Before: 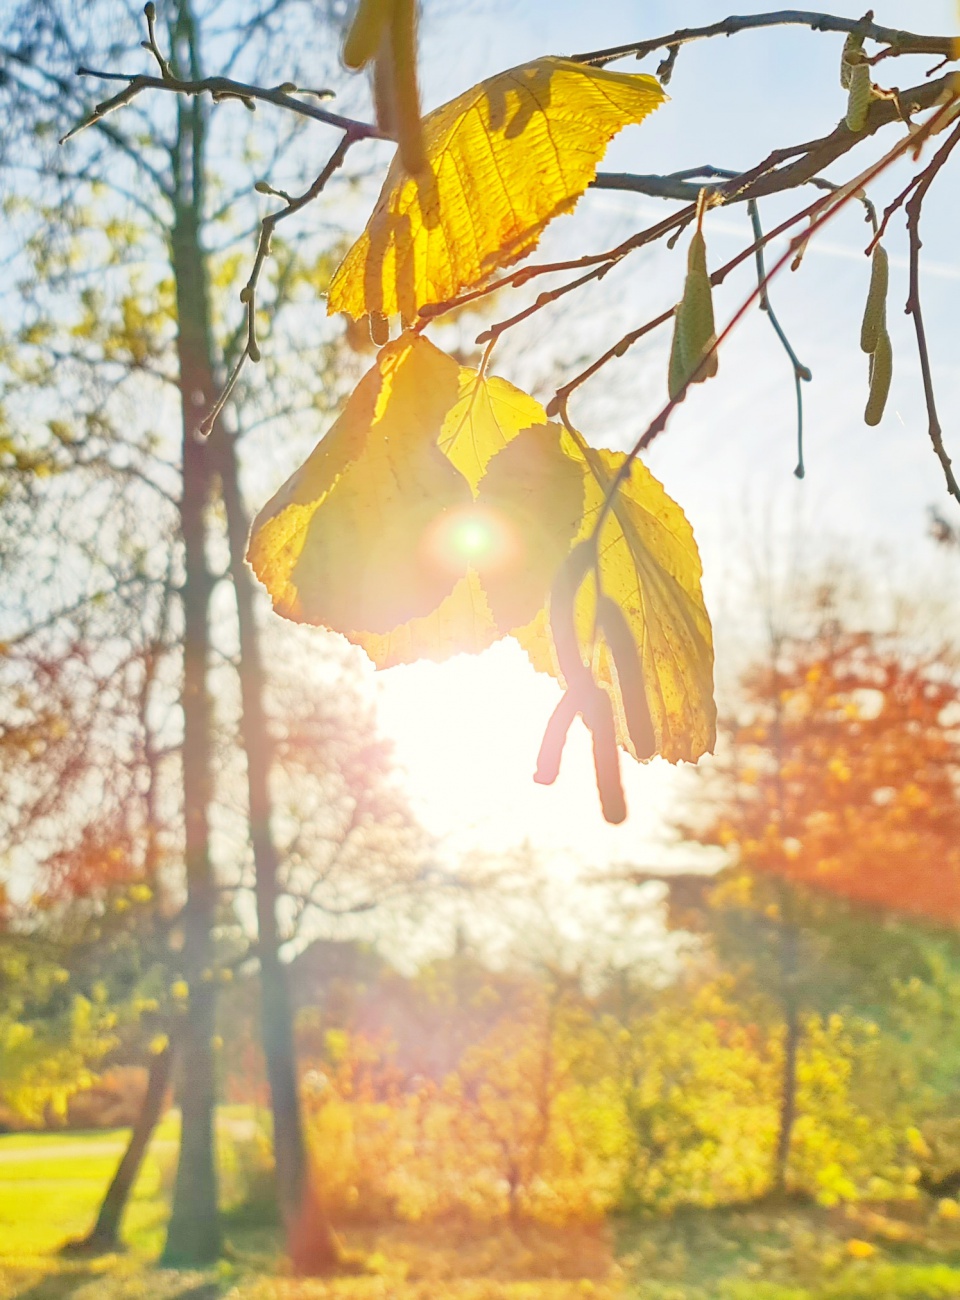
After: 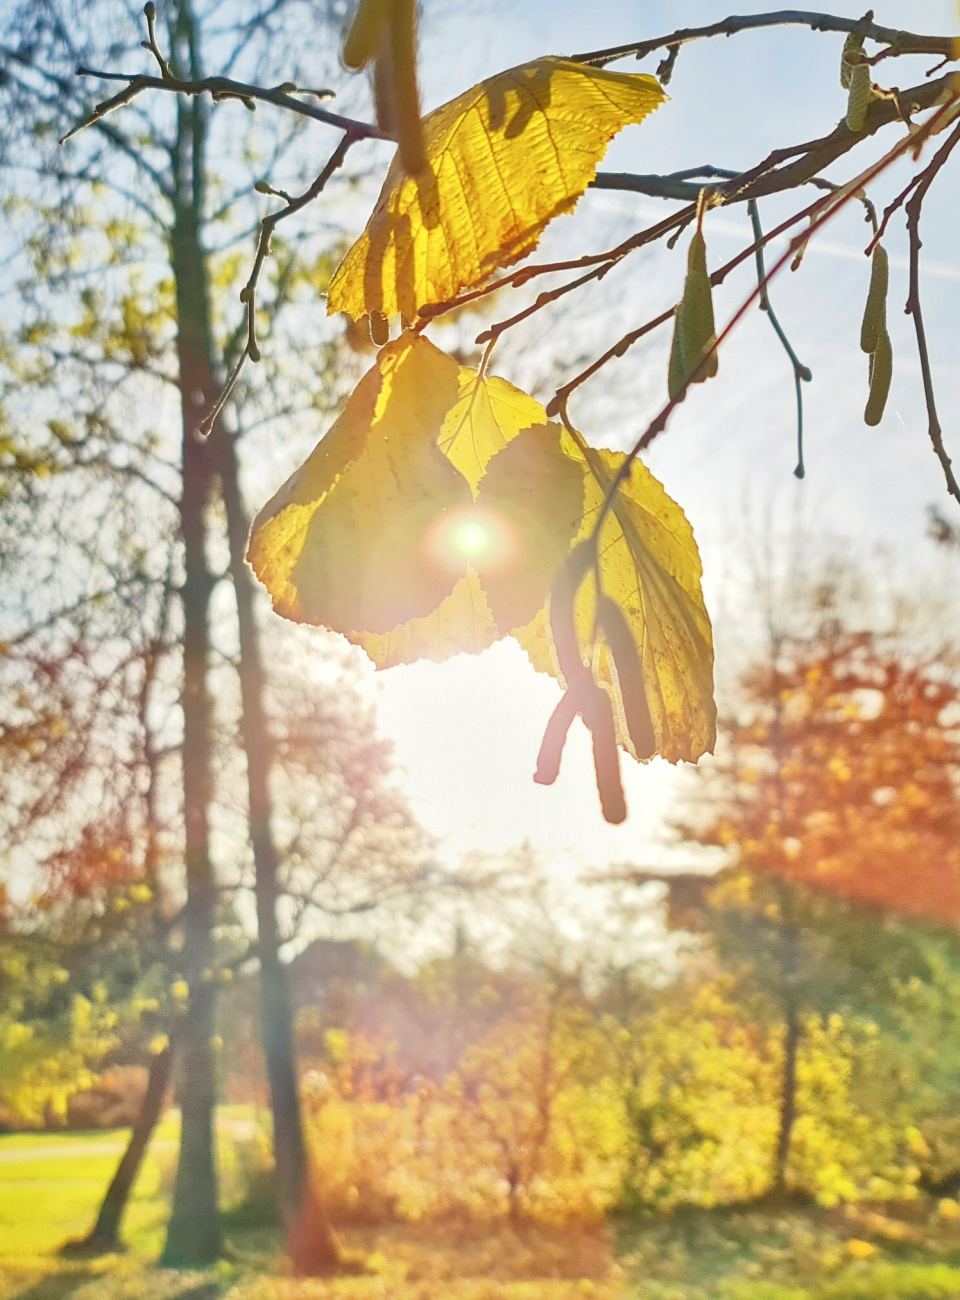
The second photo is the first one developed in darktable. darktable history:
tone equalizer: edges refinement/feathering 500, mask exposure compensation -1.57 EV, preserve details no
local contrast: mode bilateral grid, contrast 25, coarseness 60, detail 151%, midtone range 0.2
exposure: black level correction -0.014, exposure -0.196 EV, compensate exposure bias true, compensate highlight preservation false
